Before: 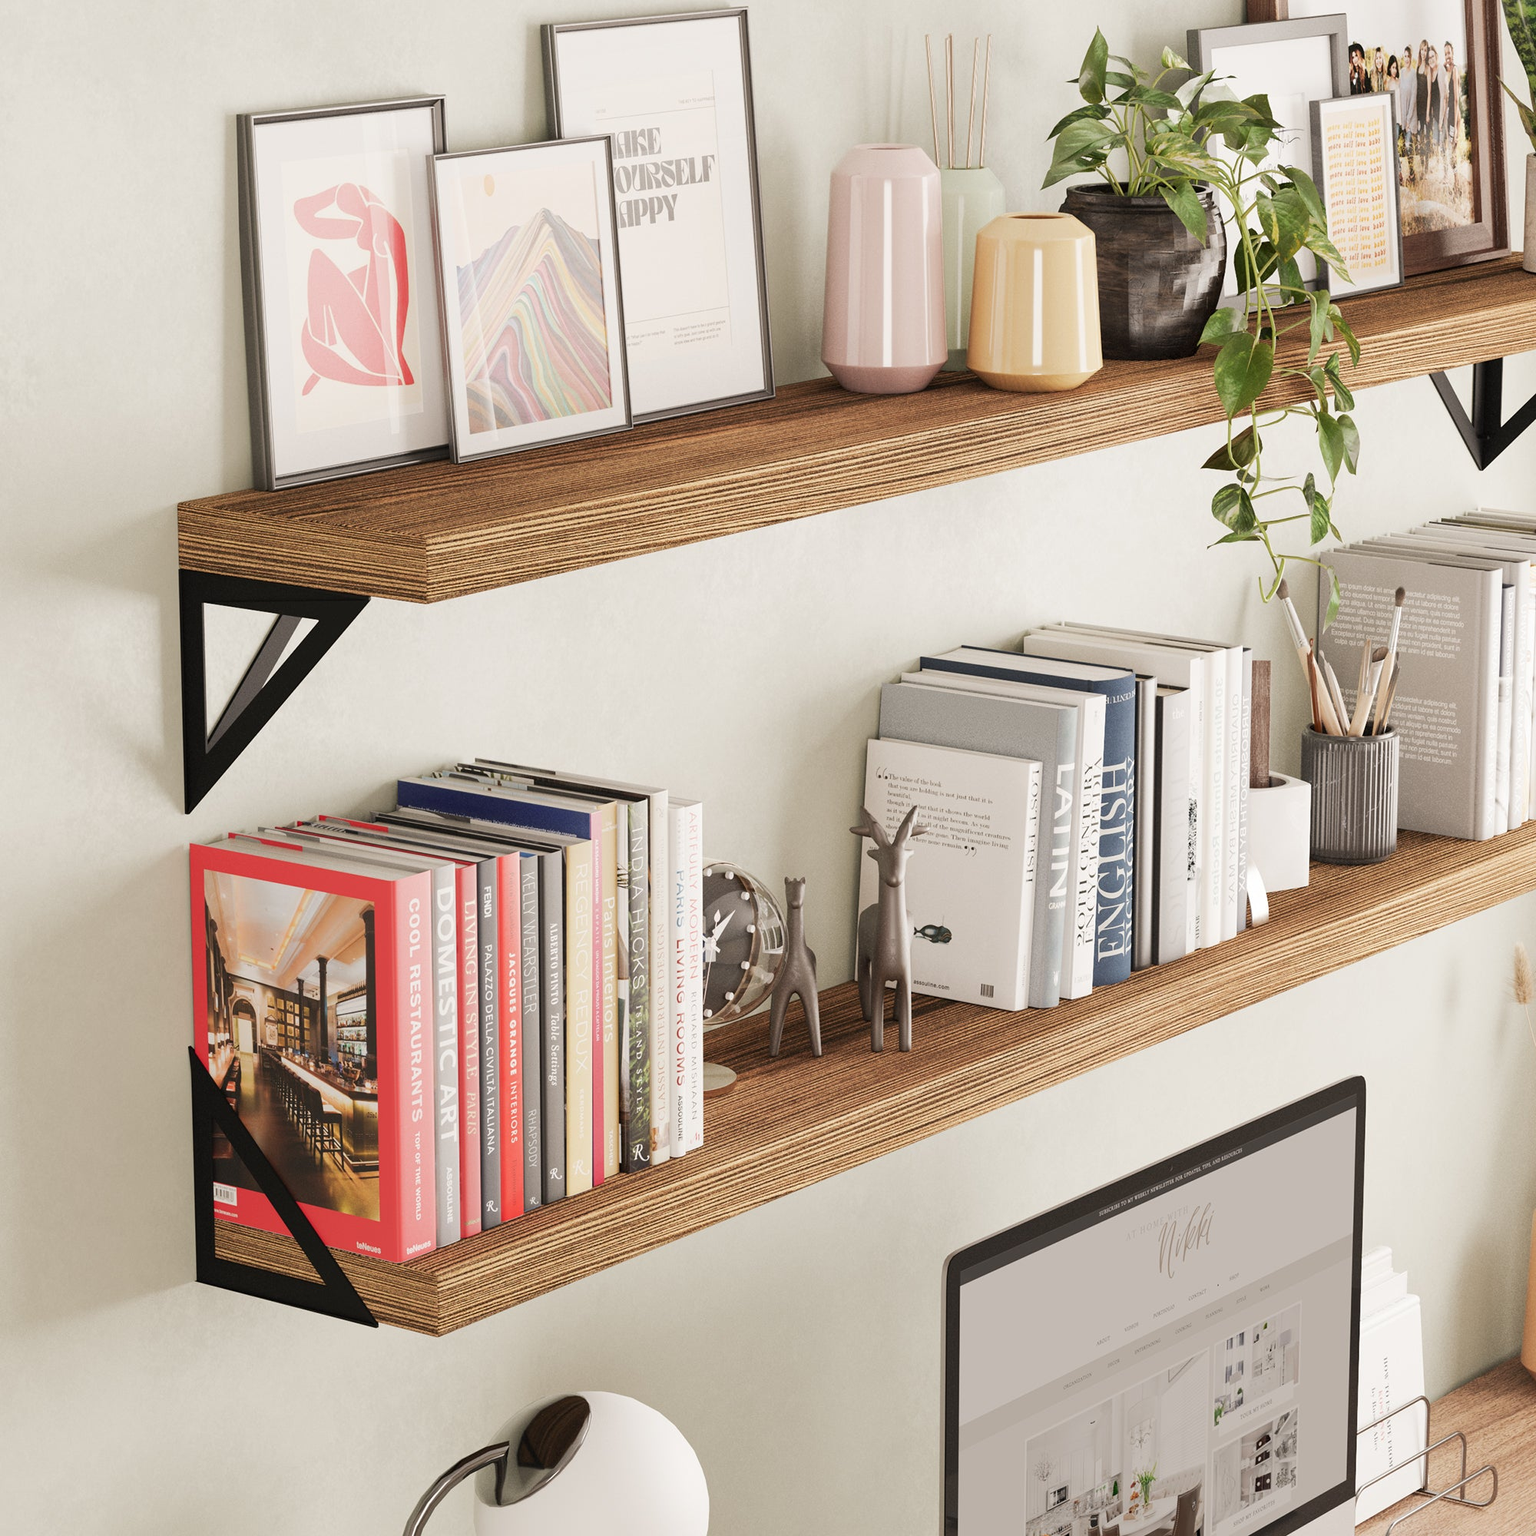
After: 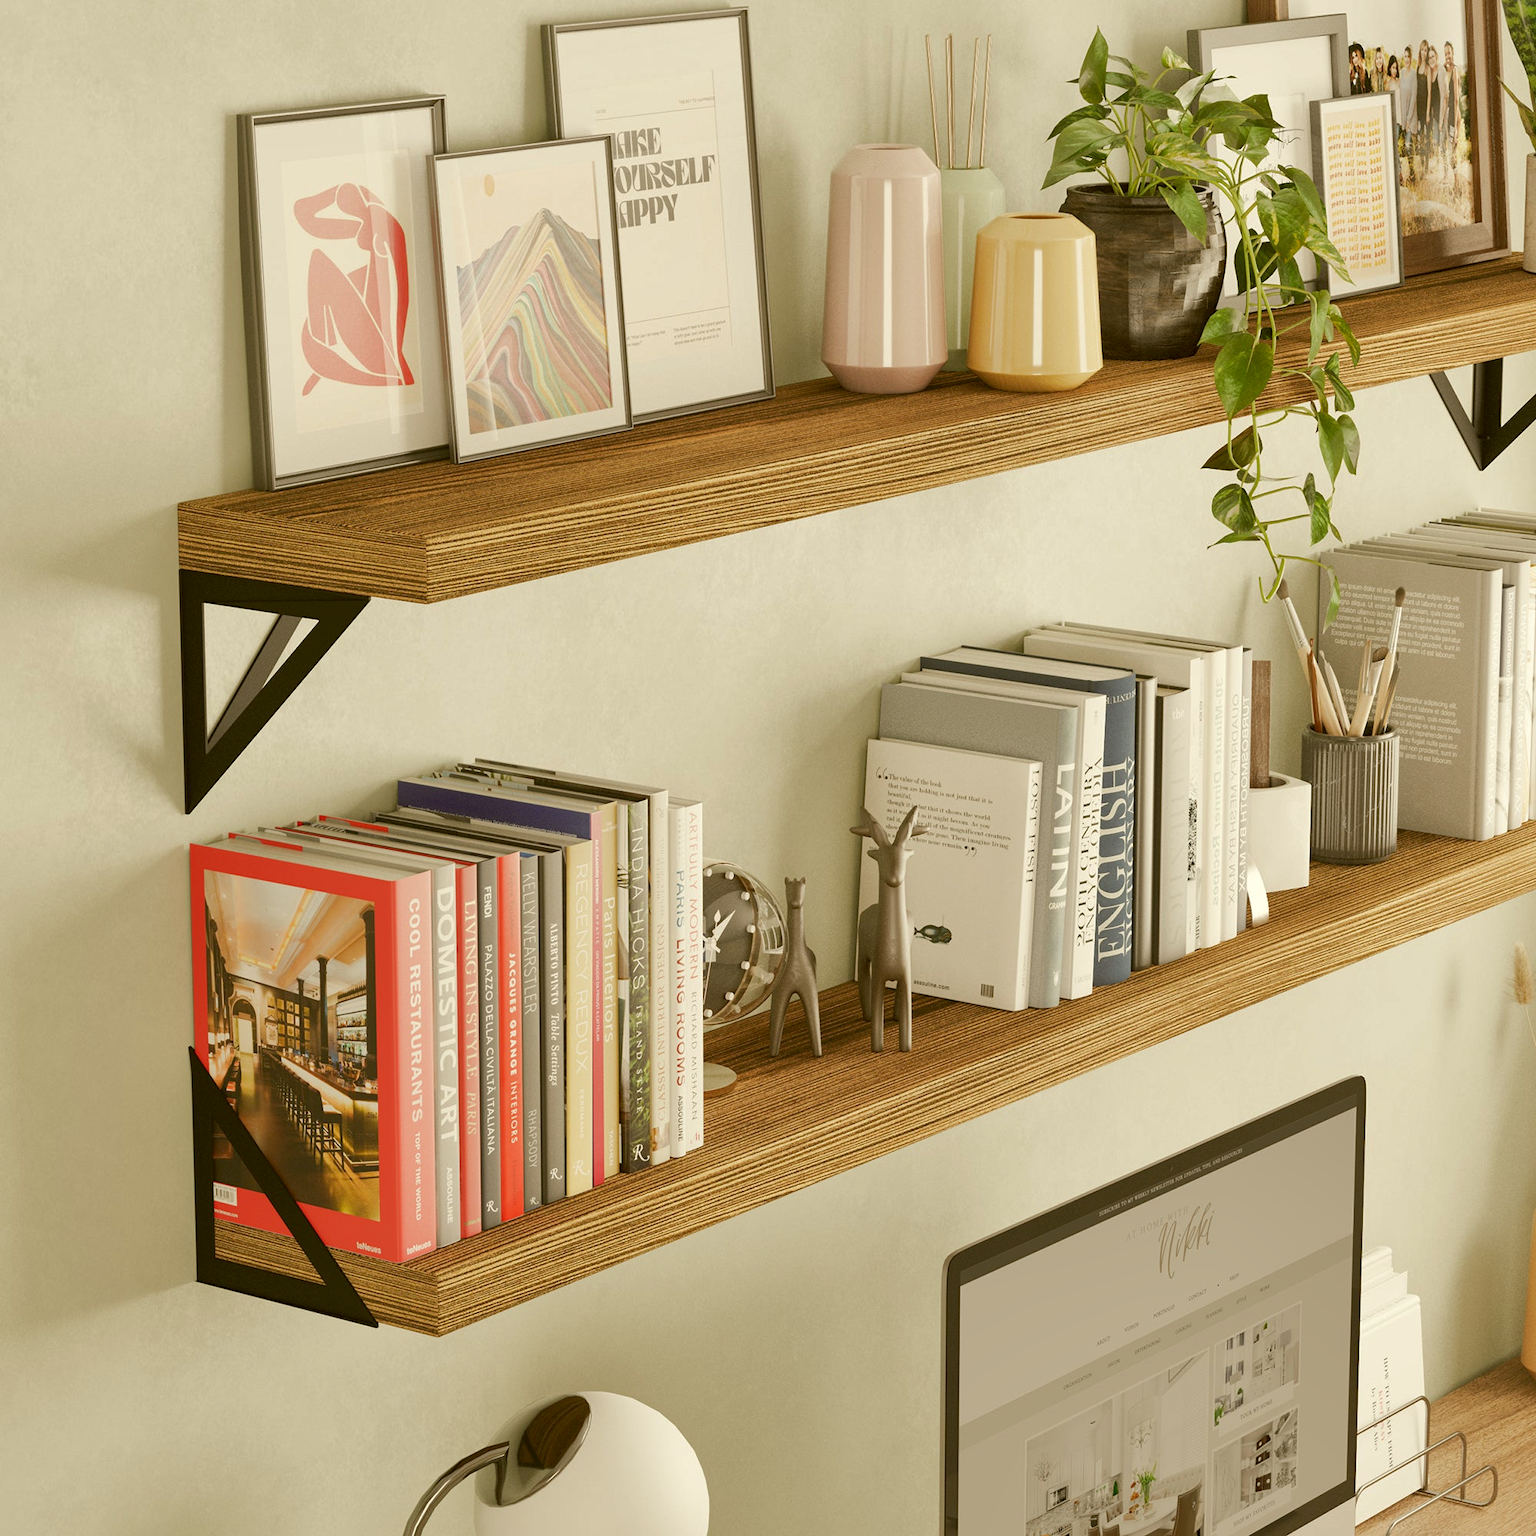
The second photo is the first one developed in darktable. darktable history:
color correction: highlights a* -1.43, highlights b* 10.12, shadows a* 0.395, shadows b* 19.35
shadows and highlights: on, module defaults
